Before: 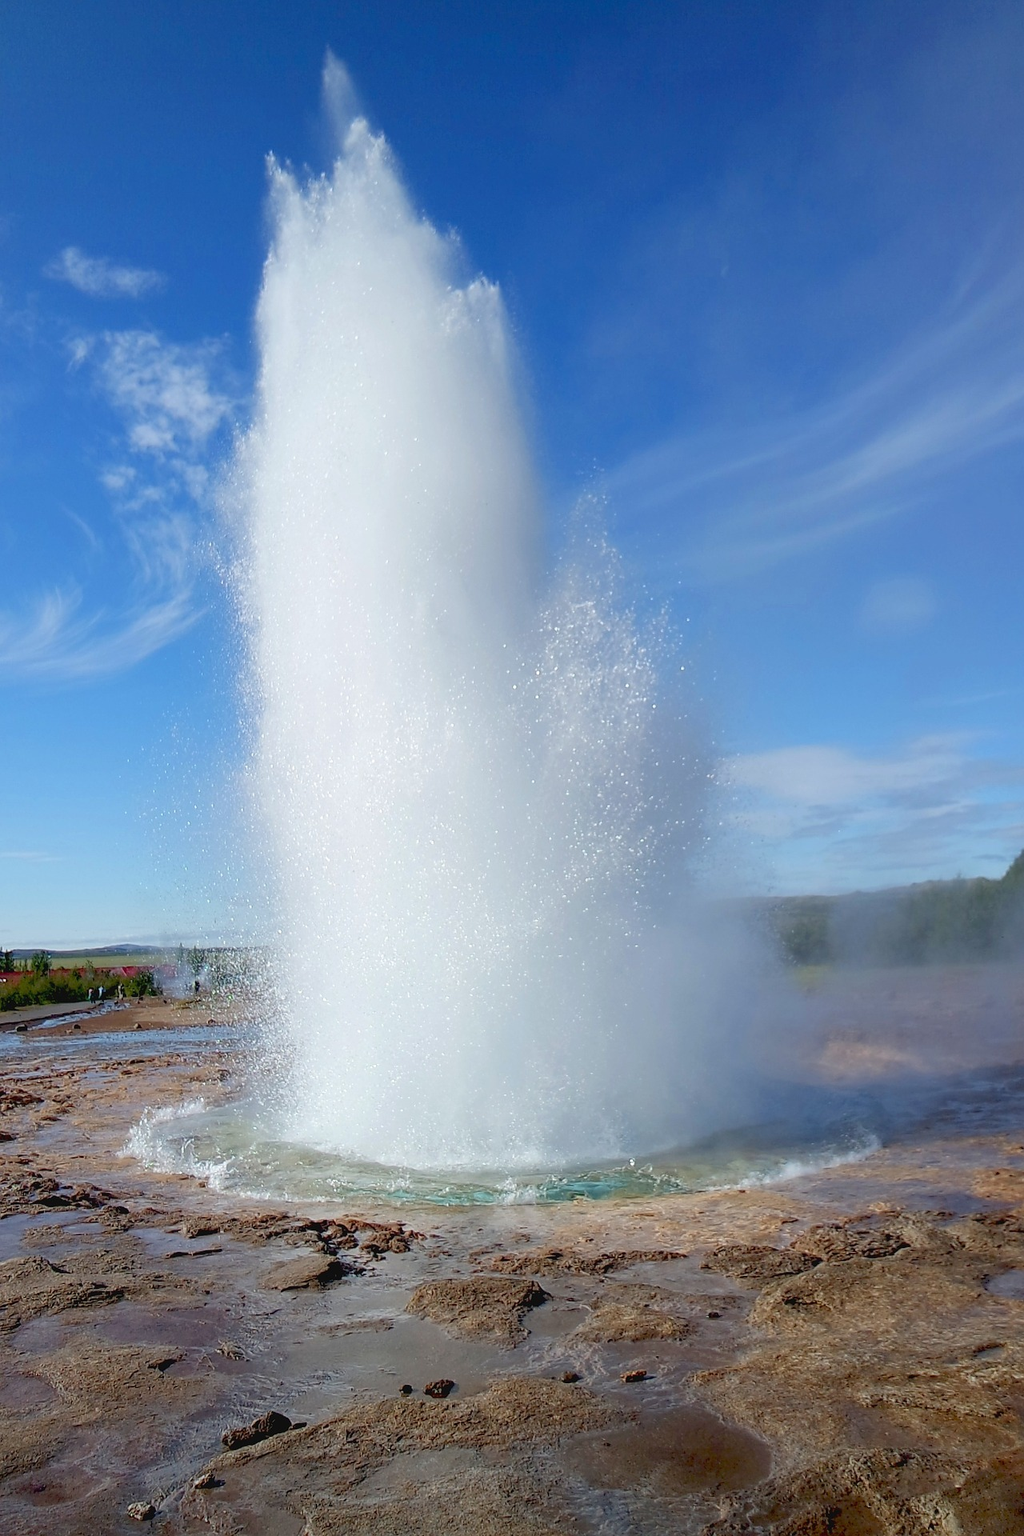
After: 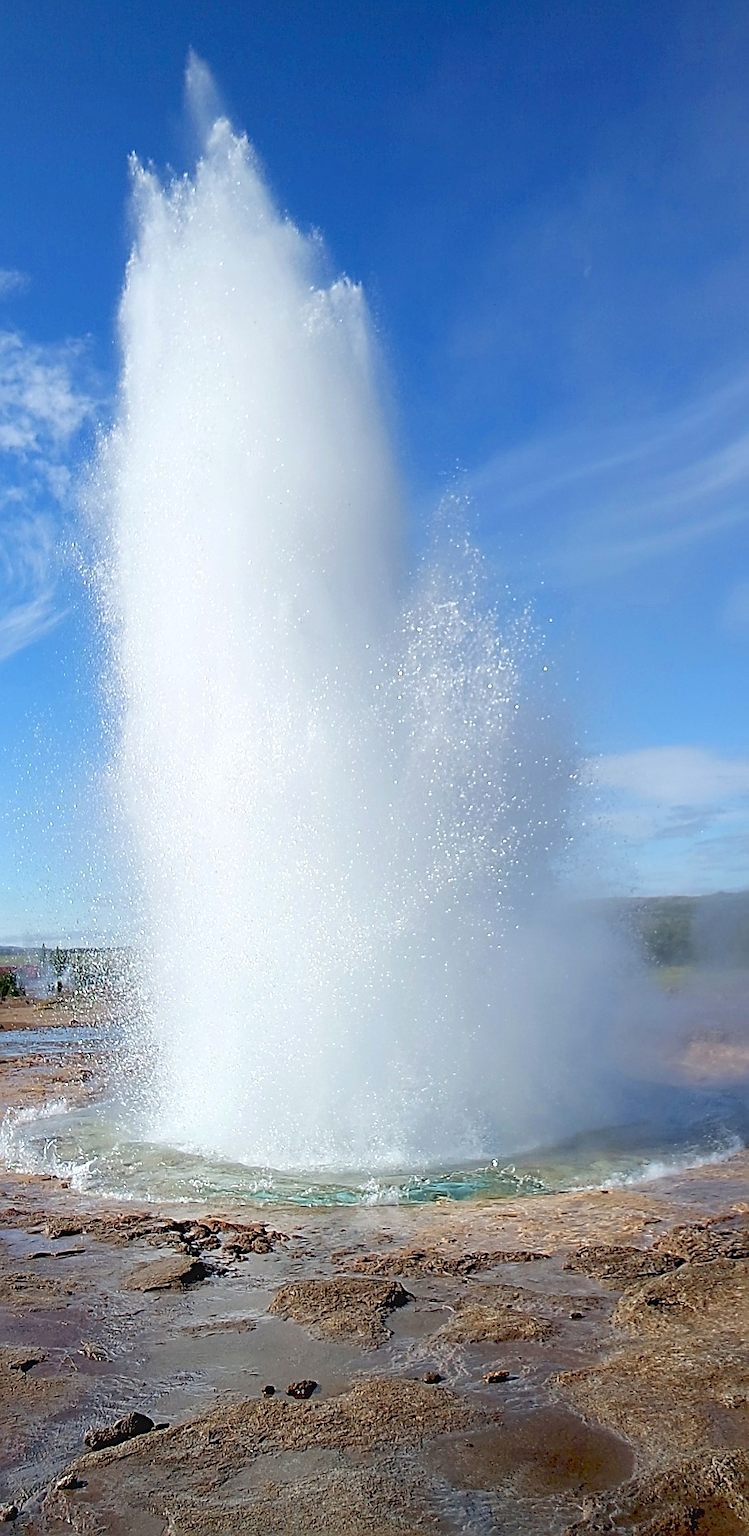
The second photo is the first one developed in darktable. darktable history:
crop: left 13.443%, right 13.31%
exposure: exposure 0.197 EV, compensate highlight preservation false
sharpen: radius 2.584, amount 0.688
